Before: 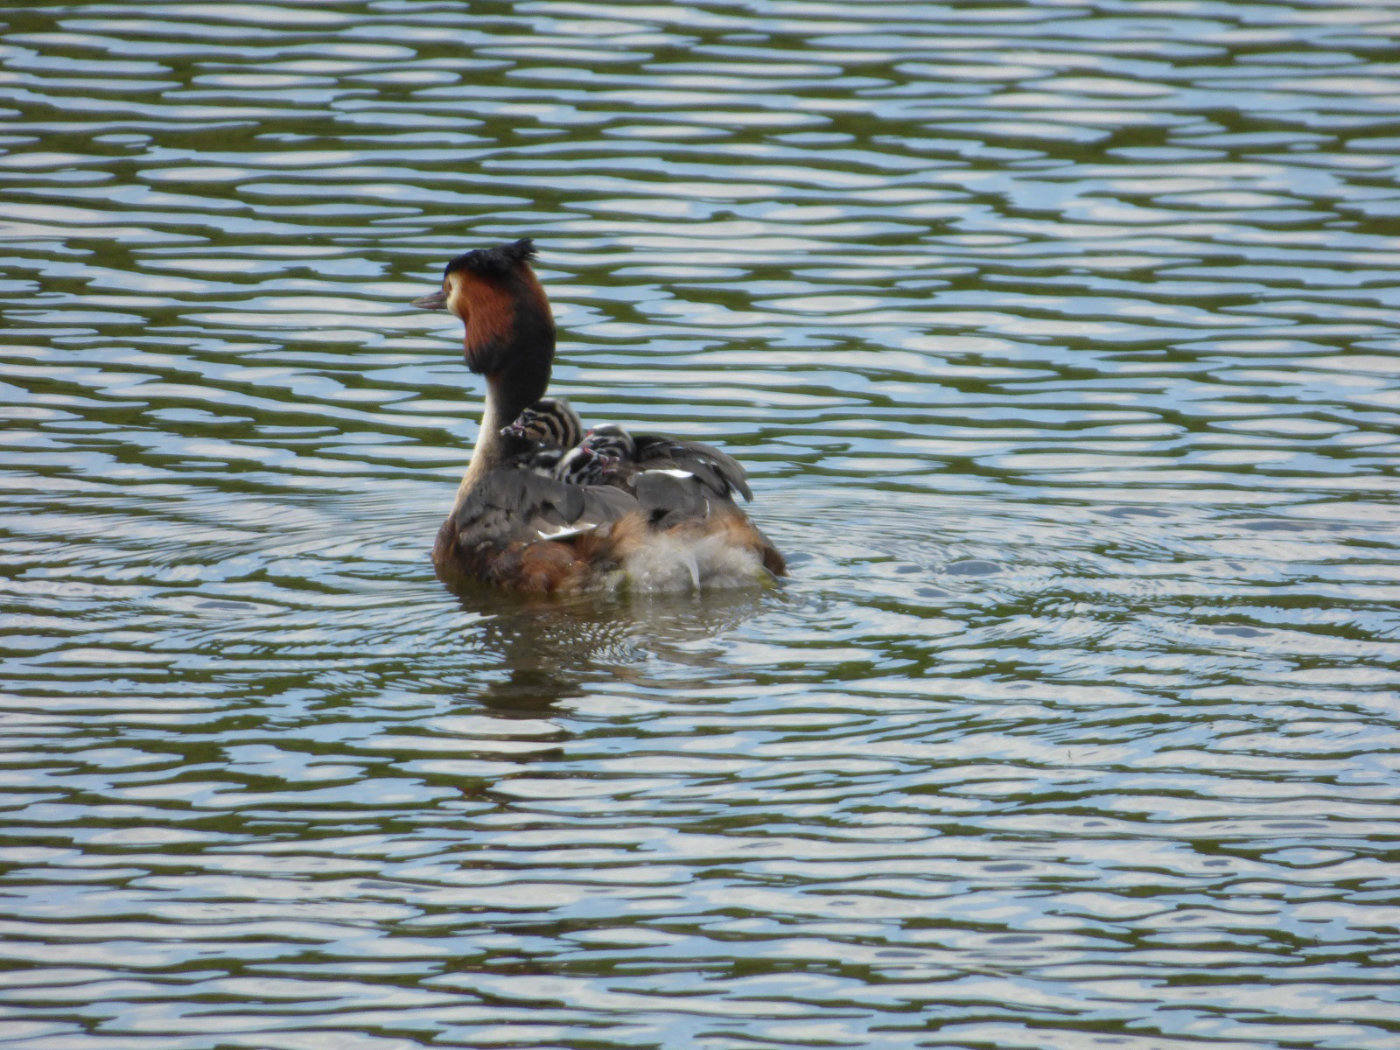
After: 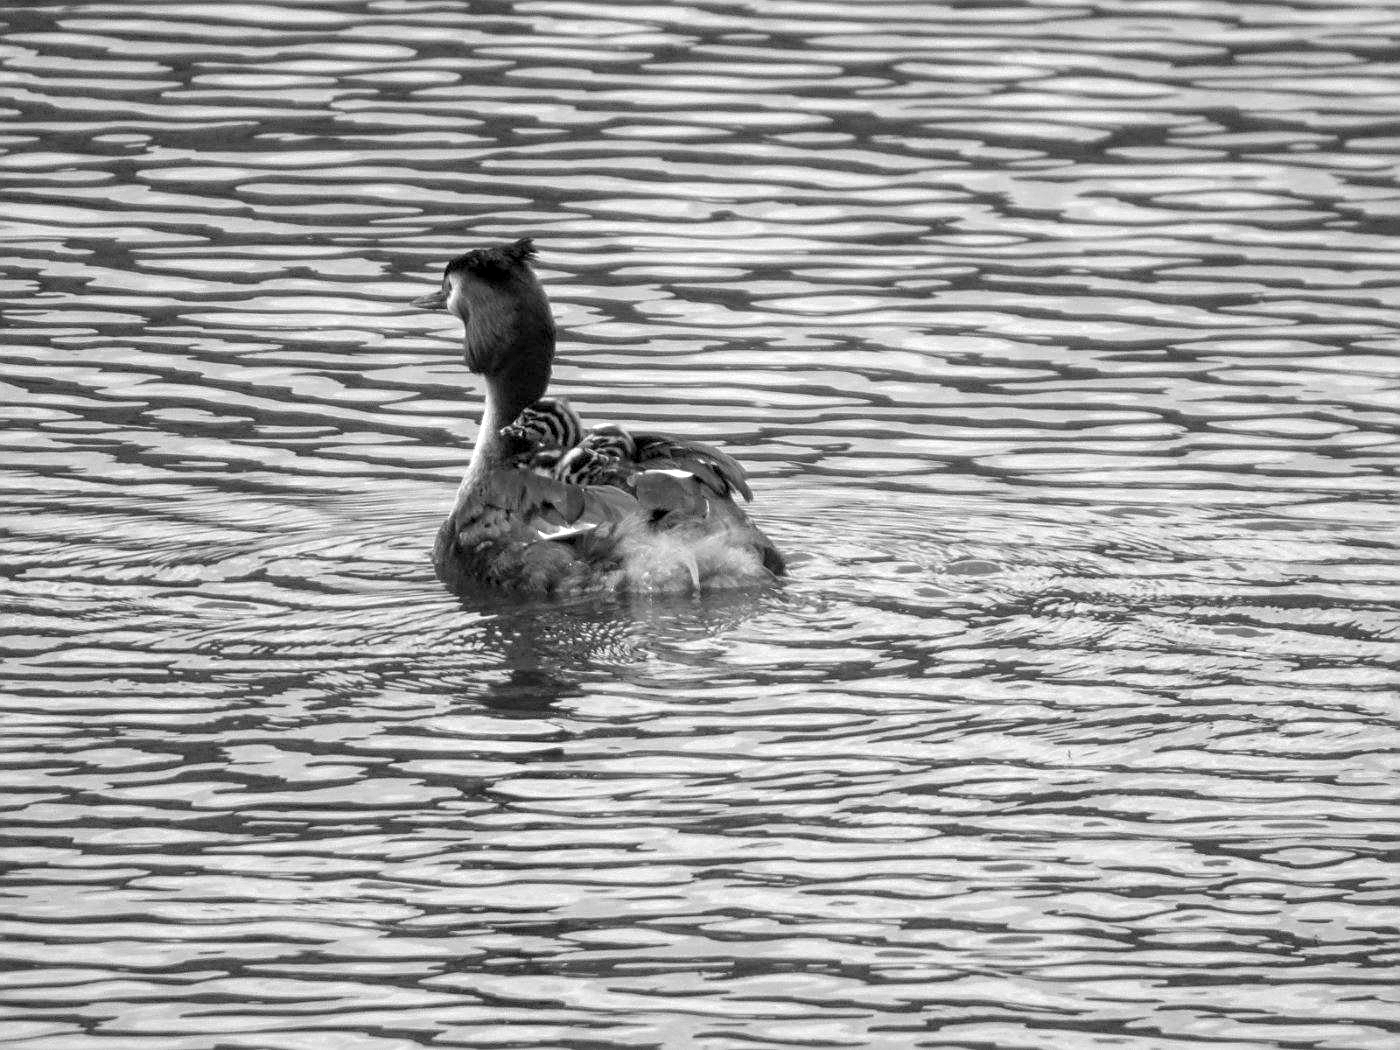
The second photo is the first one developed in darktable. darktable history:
sharpen: on, module defaults
local contrast: on, module defaults
exposure: black level correction 0.005, exposure 0.417 EV, compensate highlight preservation false
monochrome: a 1.94, b -0.638
